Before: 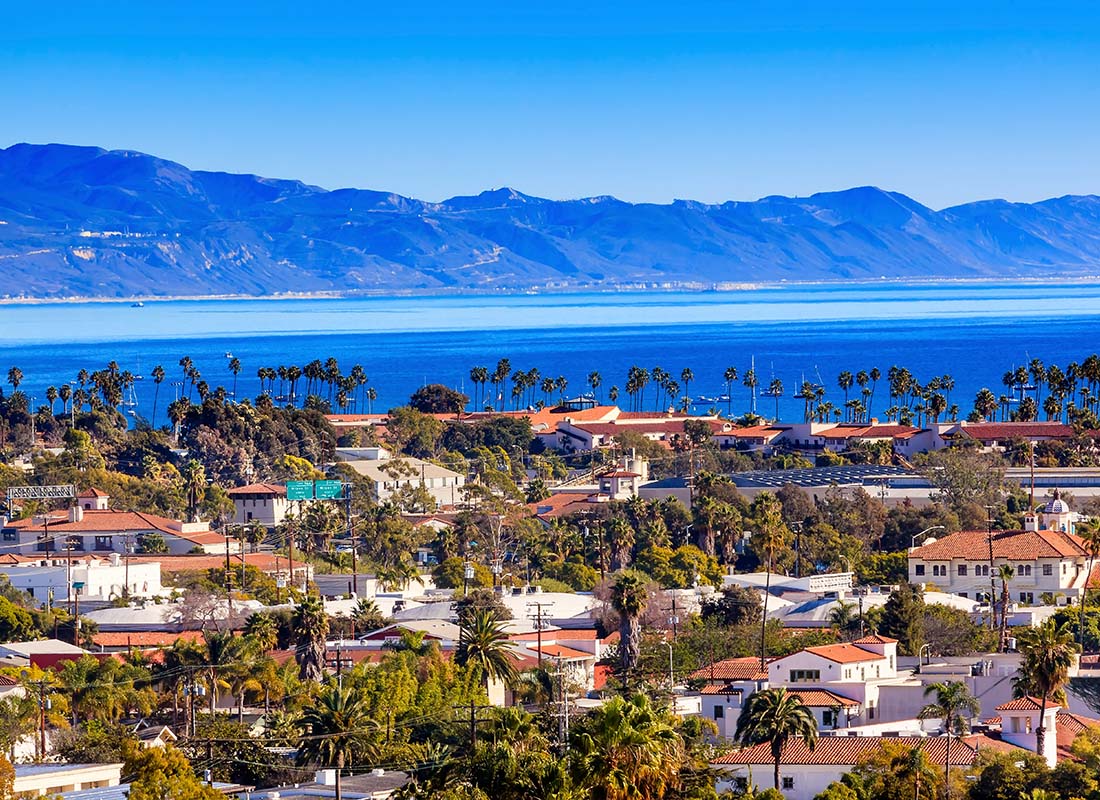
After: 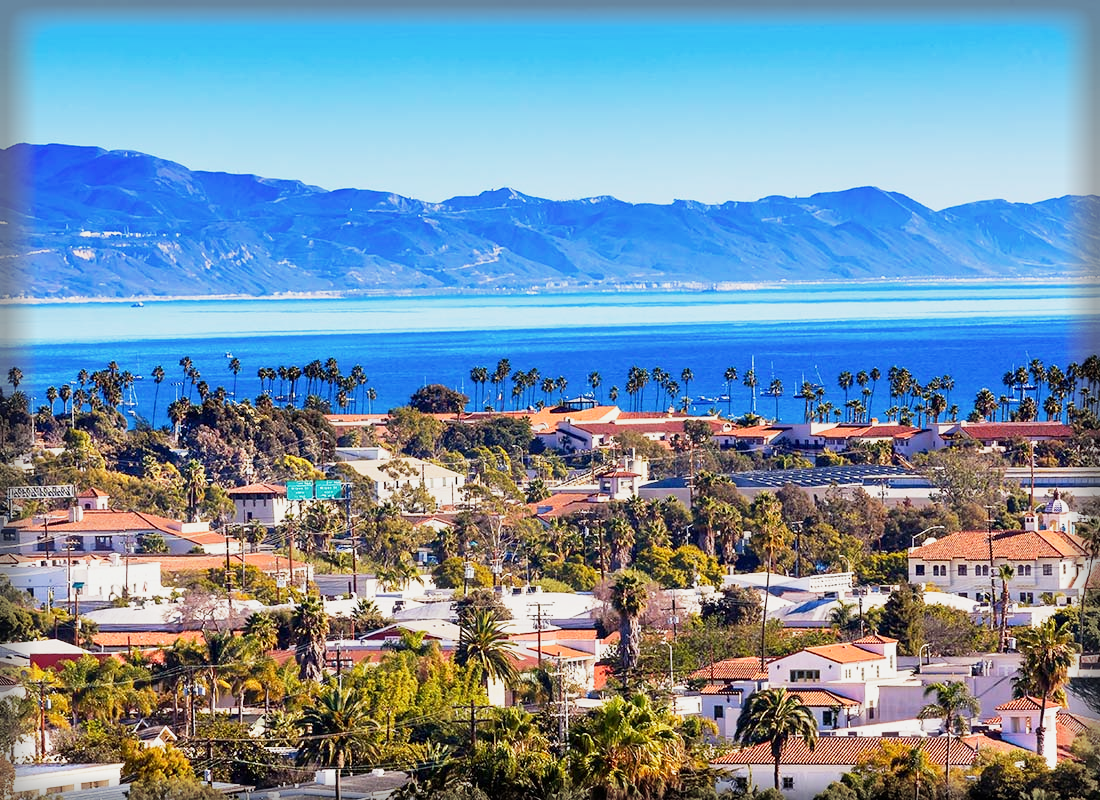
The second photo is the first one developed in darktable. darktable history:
exposure: exposure 0.083 EV, compensate highlight preservation false
vignetting: fall-off start 93.27%, fall-off radius 5.7%, automatic ratio true, width/height ratio 1.332, shape 0.045
base curve: curves: ch0 [(0, 0) (0.088, 0.125) (0.176, 0.251) (0.354, 0.501) (0.613, 0.749) (1, 0.877)], preserve colors none
